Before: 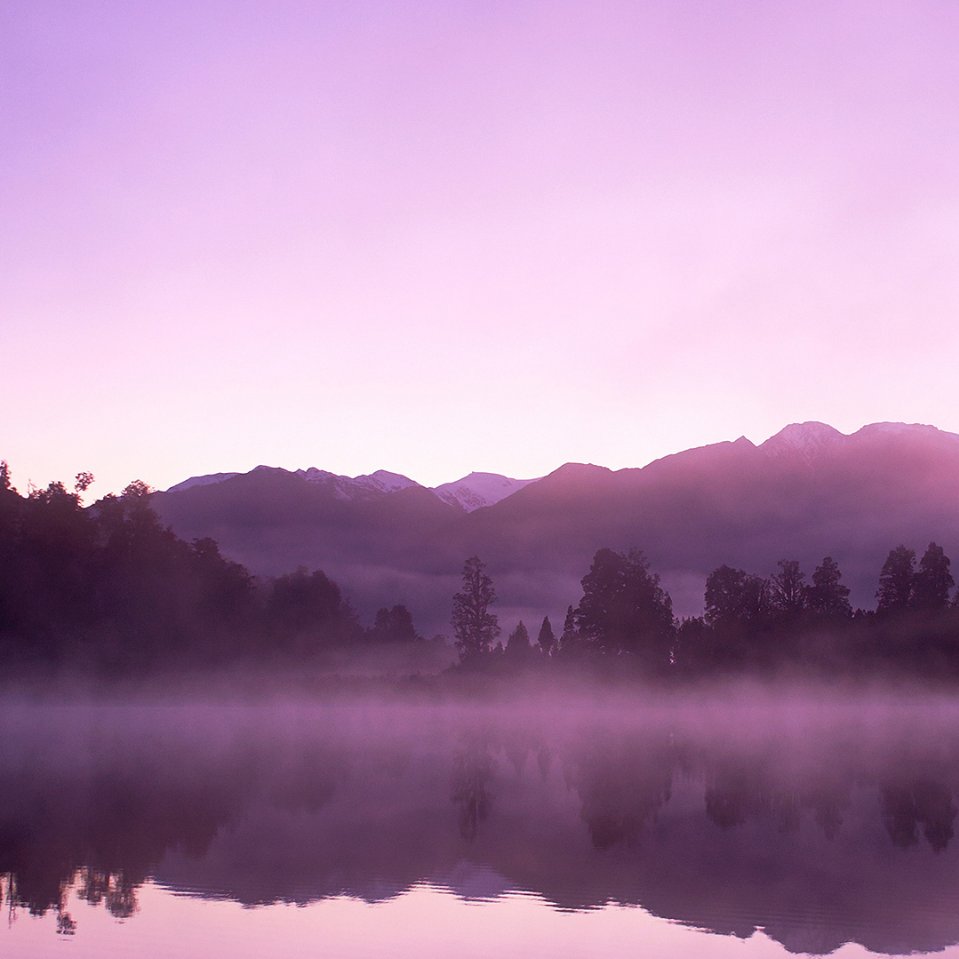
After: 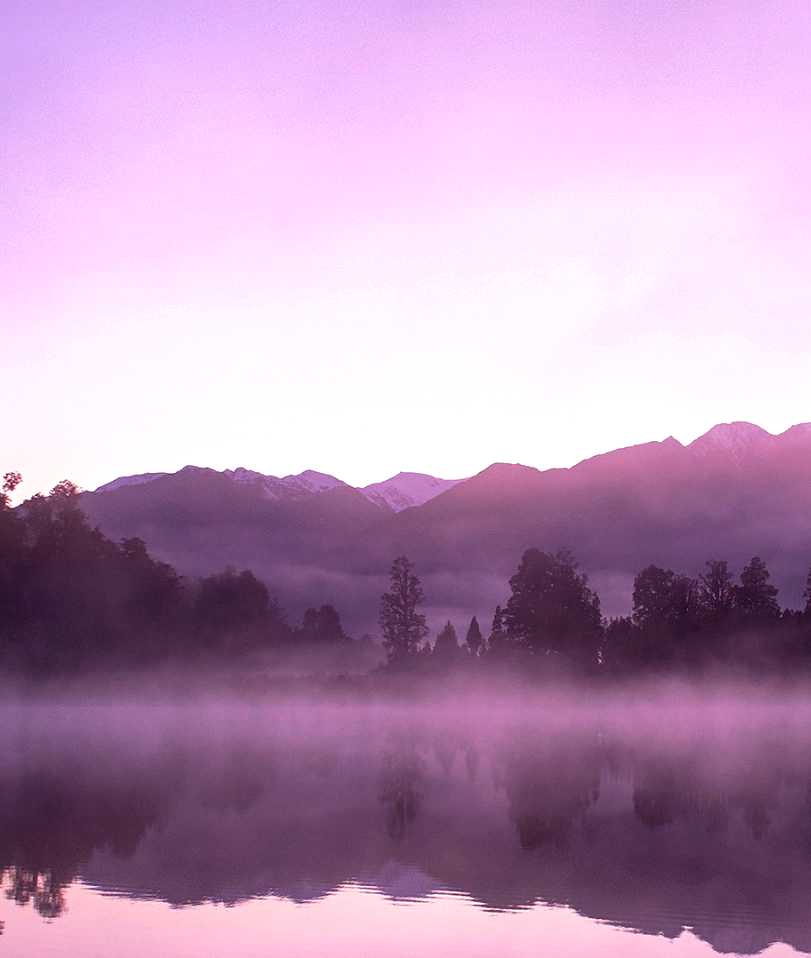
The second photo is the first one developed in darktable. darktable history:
shadows and highlights: shadows -20.11, white point adjustment -2.17, highlights -35.04
crop: left 7.606%, right 7.804%
local contrast: on, module defaults
tone equalizer: -8 EV -0.432 EV, -7 EV -0.38 EV, -6 EV -0.367 EV, -5 EV -0.261 EV, -3 EV 0.237 EV, -2 EV 0.352 EV, -1 EV 0.411 EV, +0 EV 0.415 EV, mask exposure compensation -0.498 EV
